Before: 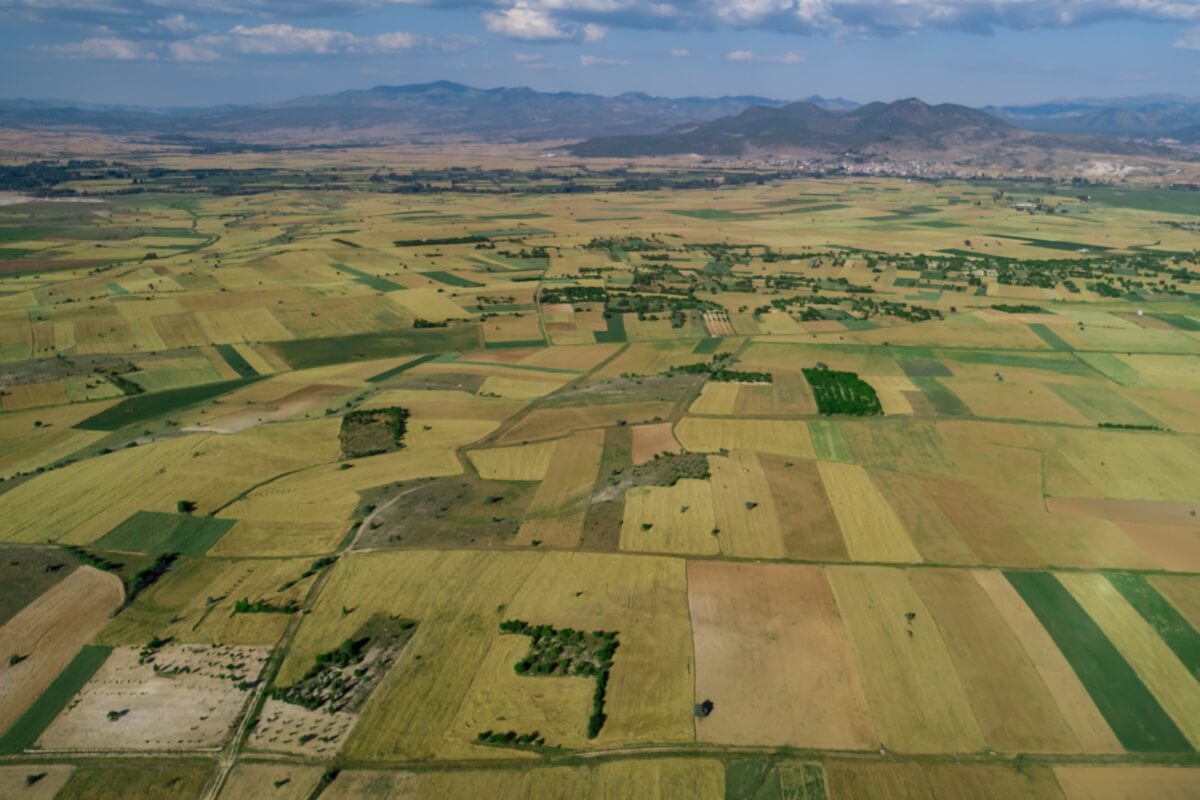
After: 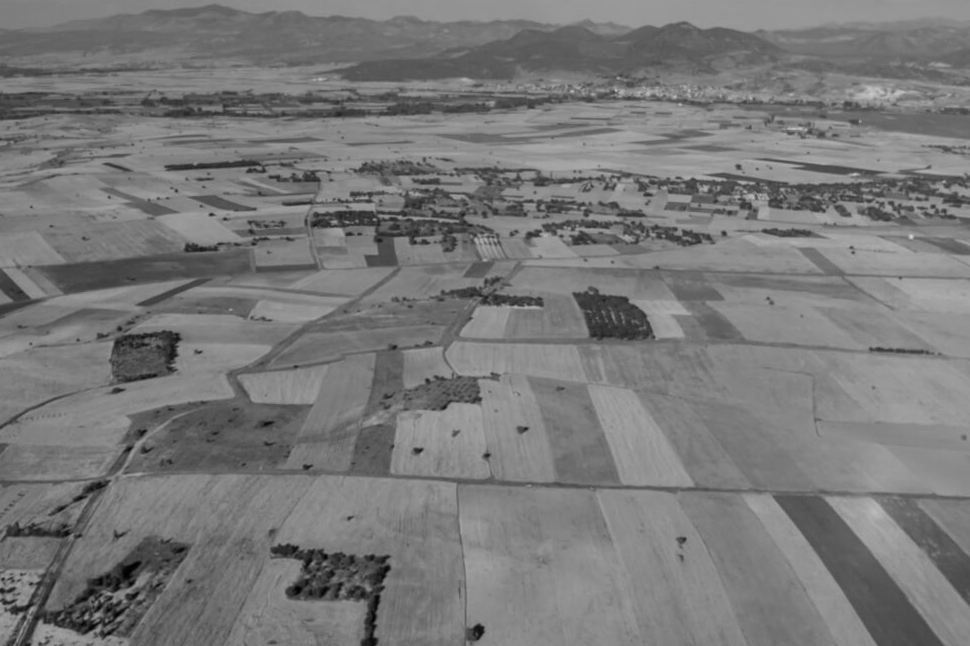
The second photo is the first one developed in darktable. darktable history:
velvia: on, module defaults
monochrome: a 2.21, b -1.33, size 2.2
crop: left 19.159%, top 9.58%, bottom 9.58%
